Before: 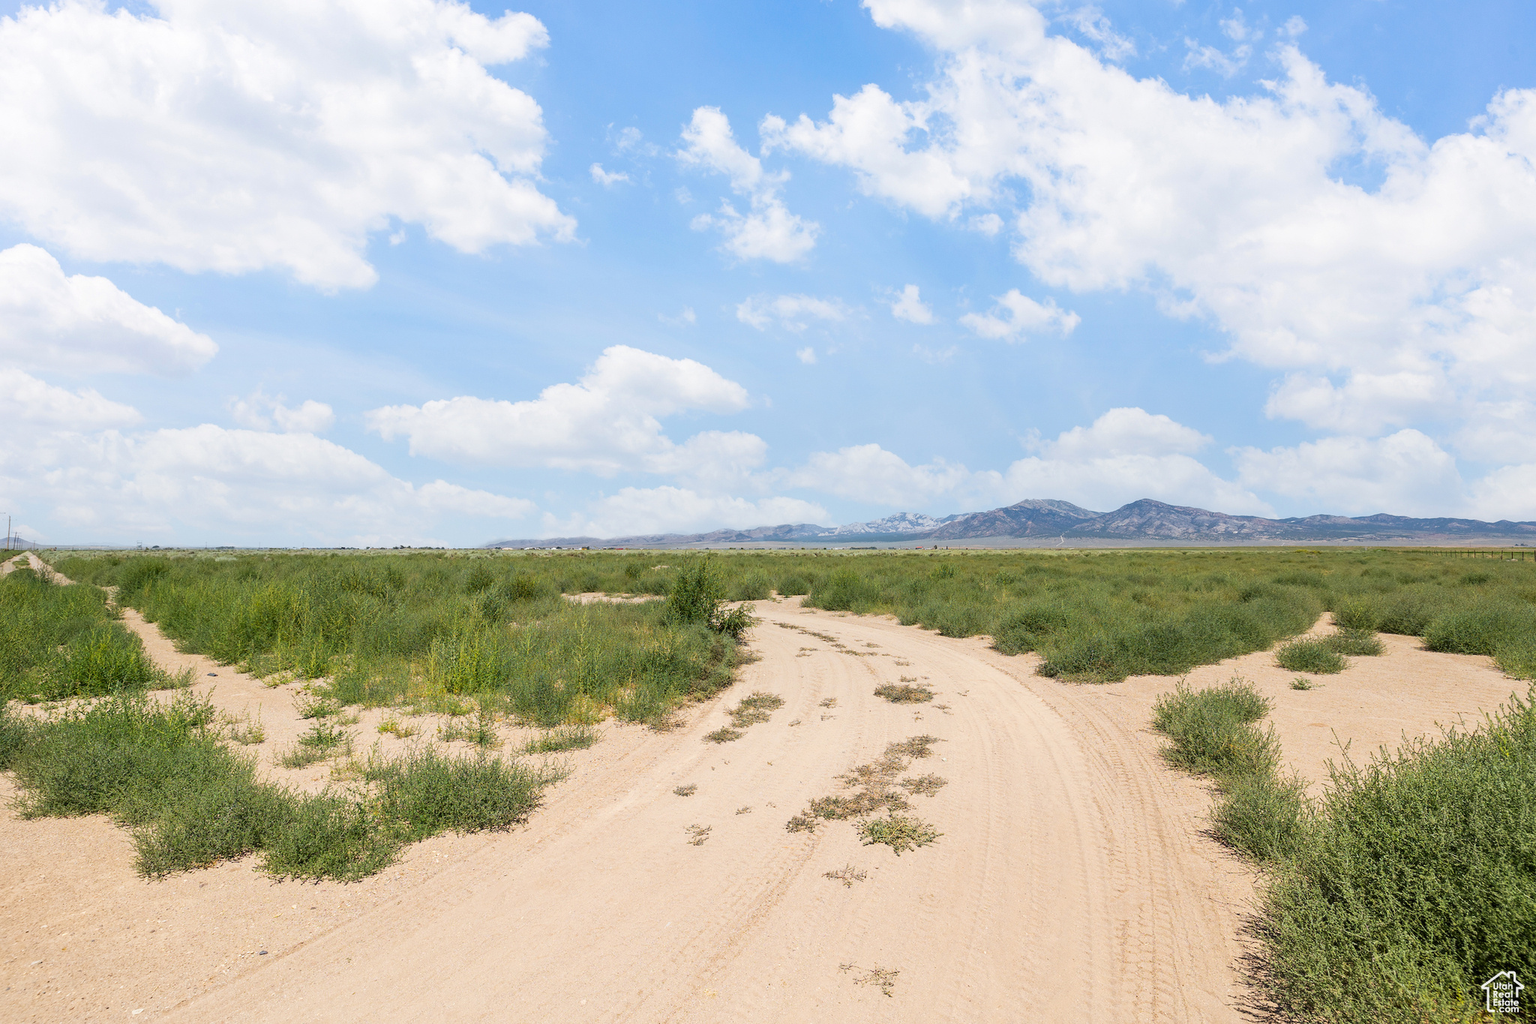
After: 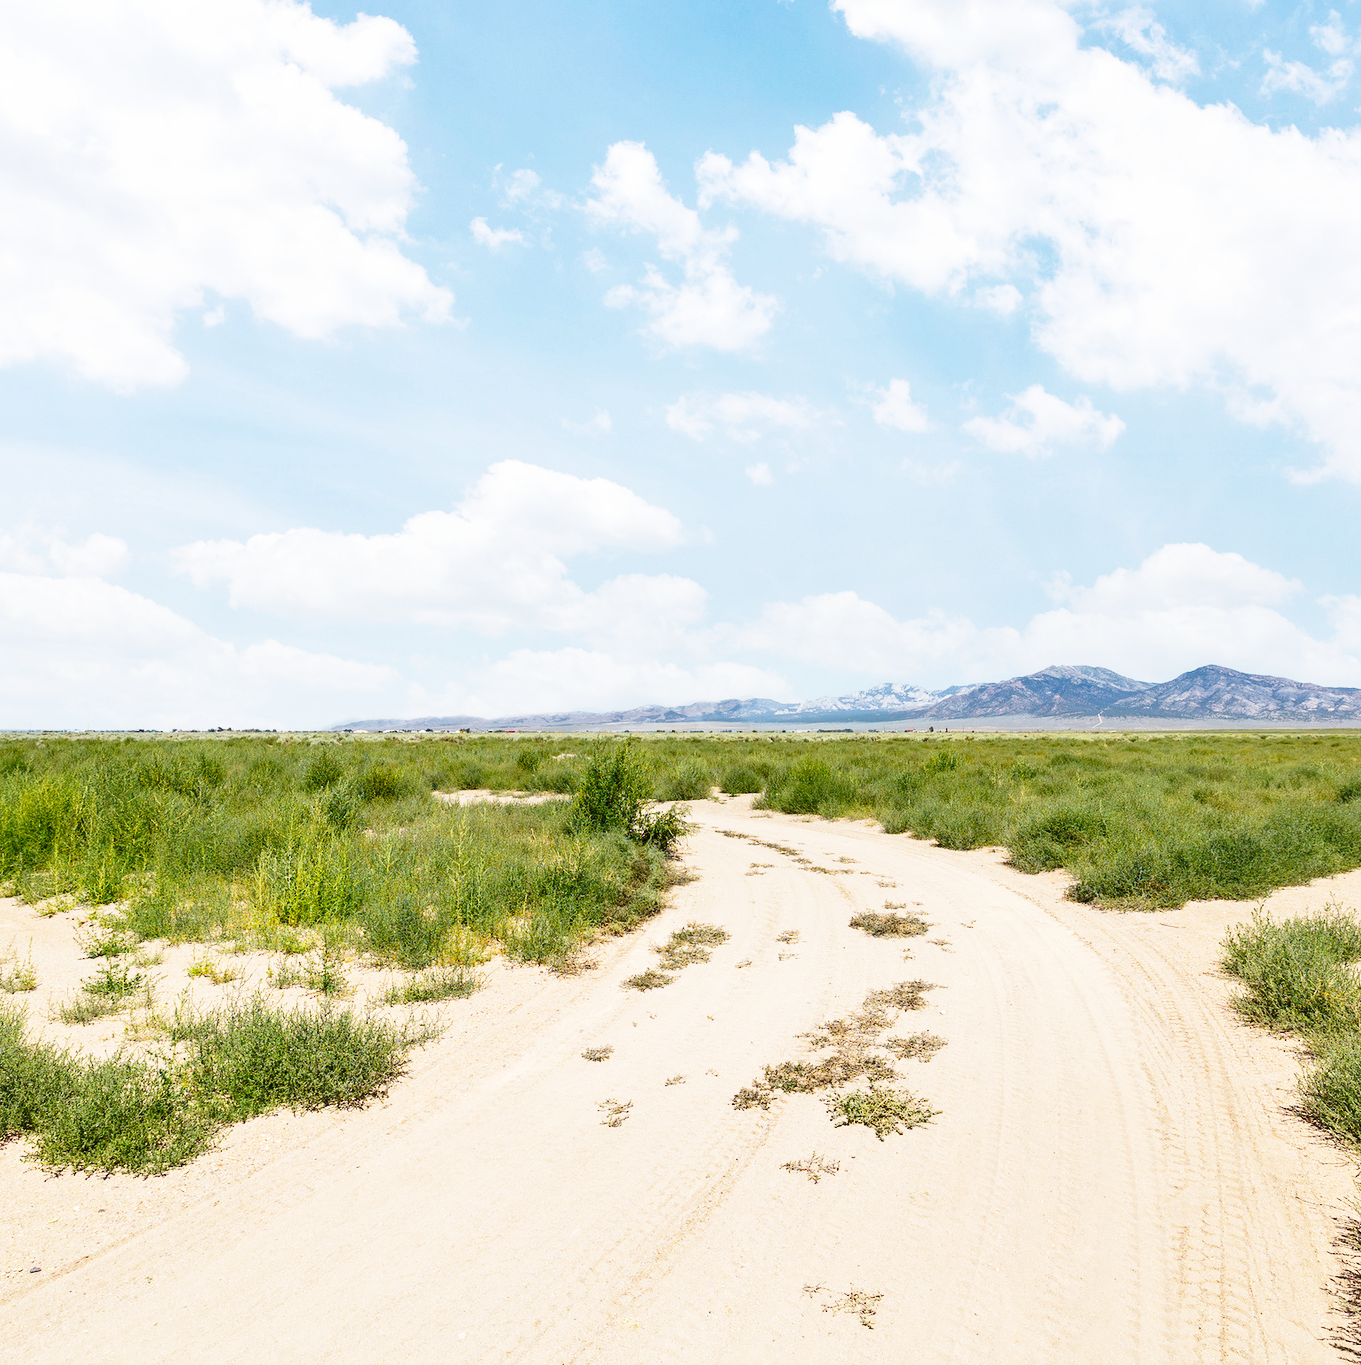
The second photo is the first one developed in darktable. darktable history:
shadows and highlights: shadows 20.89, highlights -37.22, soften with gaussian
crop and rotate: left 15.478%, right 18.022%
exposure: black level correction 0, exposure 0 EV, compensate highlight preservation false
base curve: curves: ch0 [(0, 0) (0.036, 0.037) (0.121, 0.228) (0.46, 0.76) (0.859, 0.983) (1, 1)], preserve colors none
